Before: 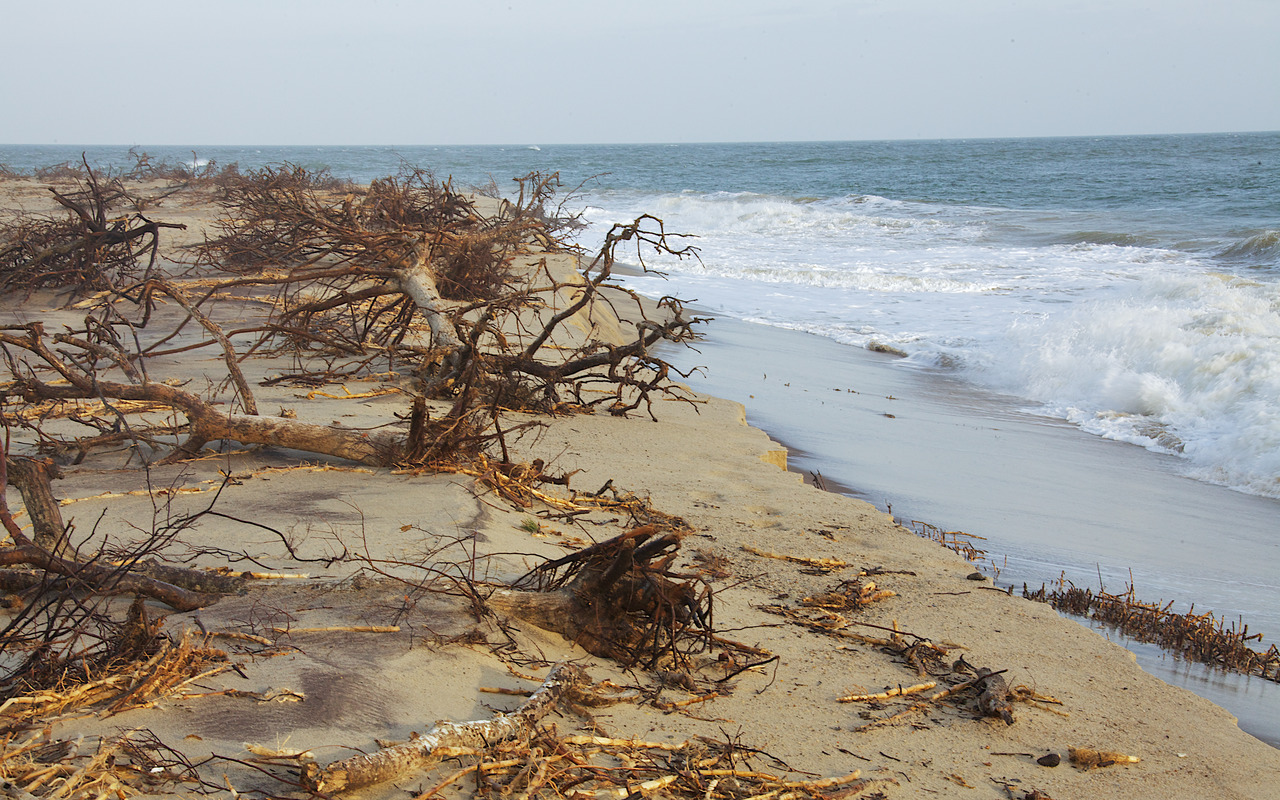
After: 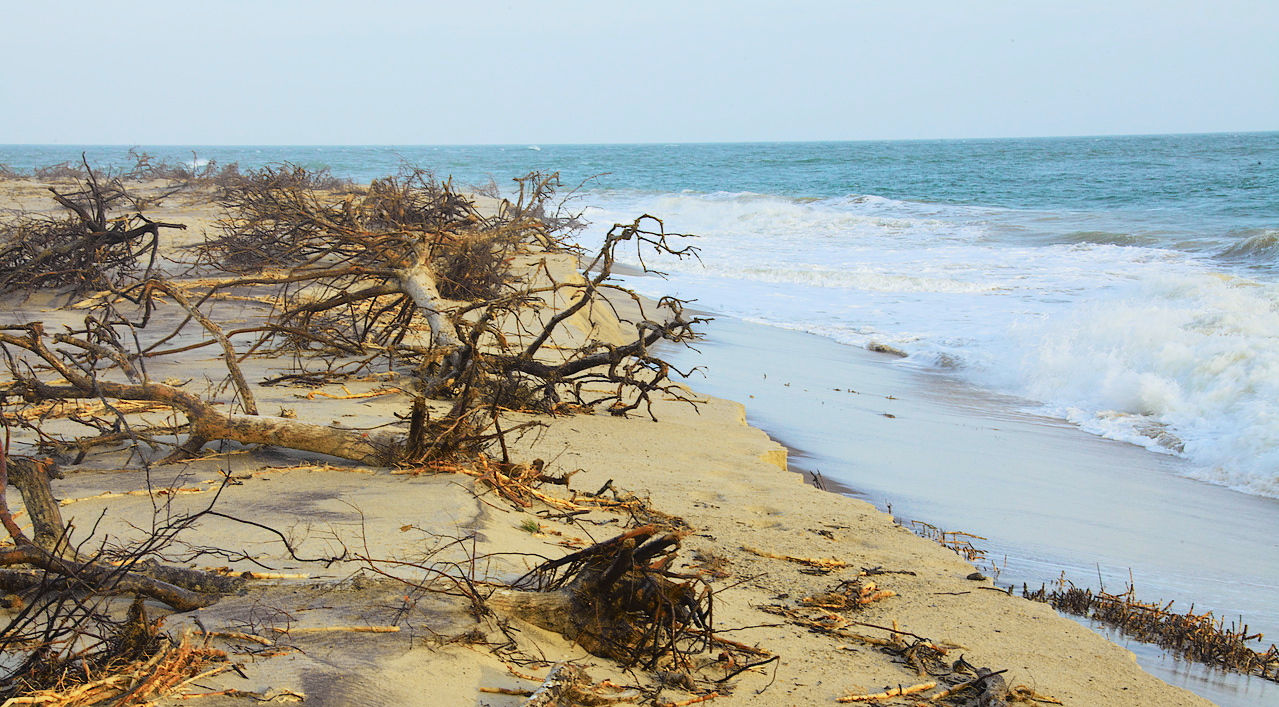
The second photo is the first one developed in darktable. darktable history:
crop and rotate: top 0%, bottom 11.531%
tone curve: curves: ch0 [(0, 0.022) (0.114, 0.088) (0.282, 0.316) (0.446, 0.511) (0.613, 0.693) (0.786, 0.843) (0.999, 0.949)]; ch1 [(0, 0) (0.395, 0.343) (0.463, 0.427) (0.486, 0.474) (0.503, 0.5) (0.535, 0.522) (0.555, 0.546) (0.594, 0.614) (0.755, 0.793) (1, 1)]; ch2 [(0, 0) (0.369, 0.388) (0.449, 0.431) (0.501, 0.5) (0.528, 0.517) (0.561, 0.59) (0.612, 0.646) (0.697, 0.721) (1, 1)], color space Lab, independent channels, preserve colors none
